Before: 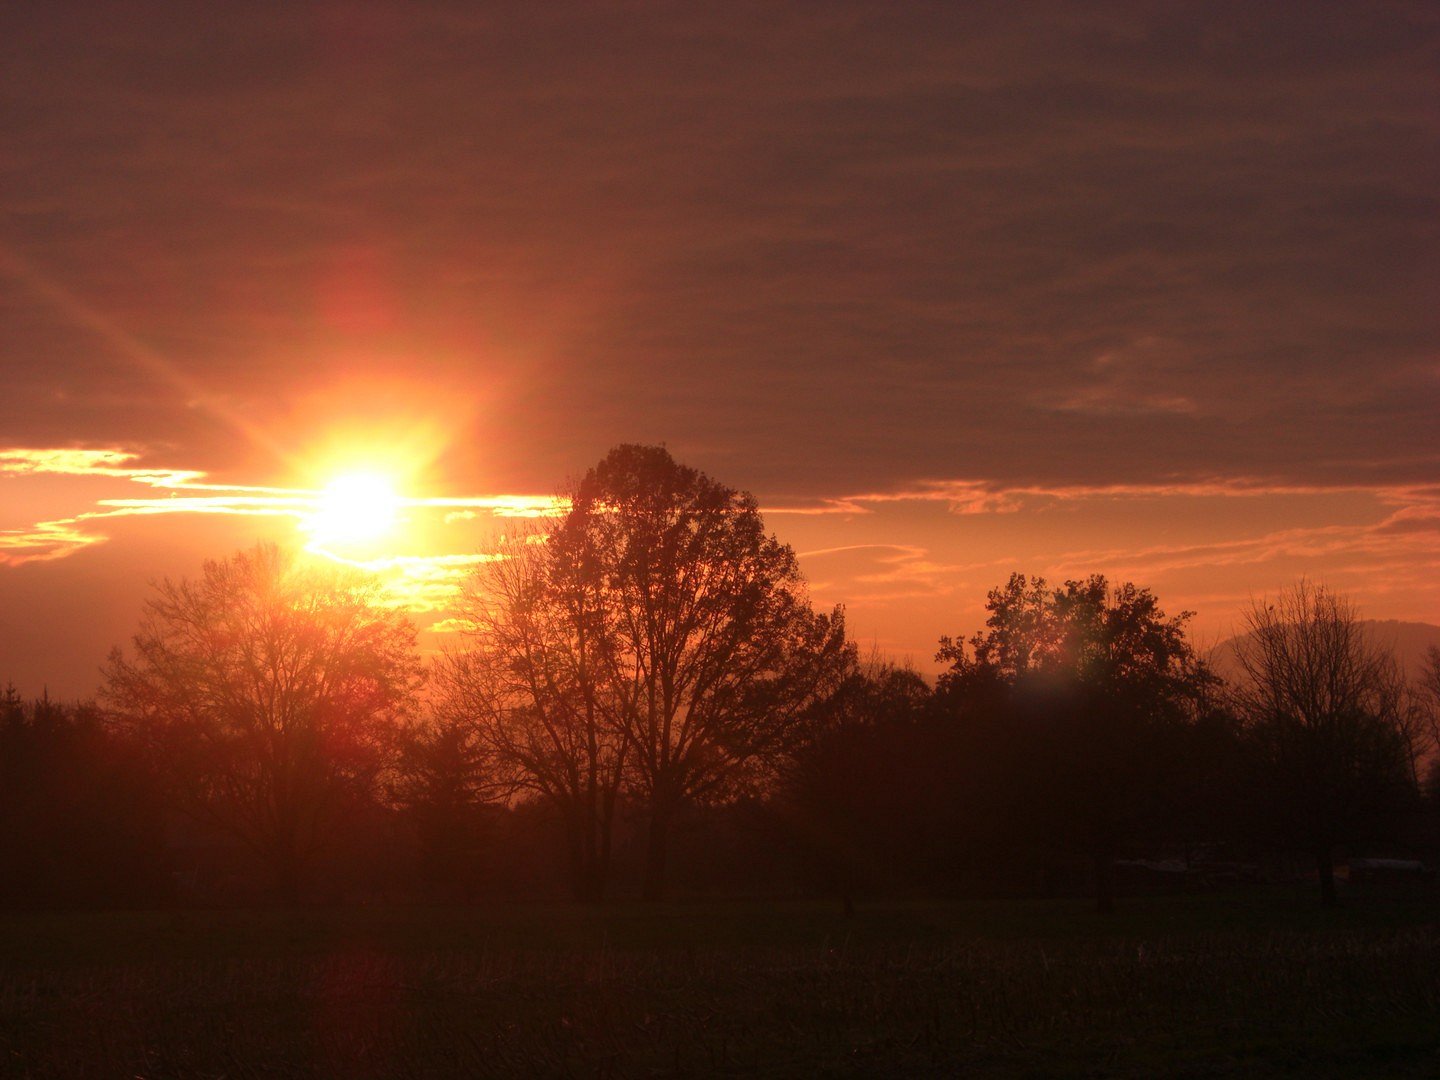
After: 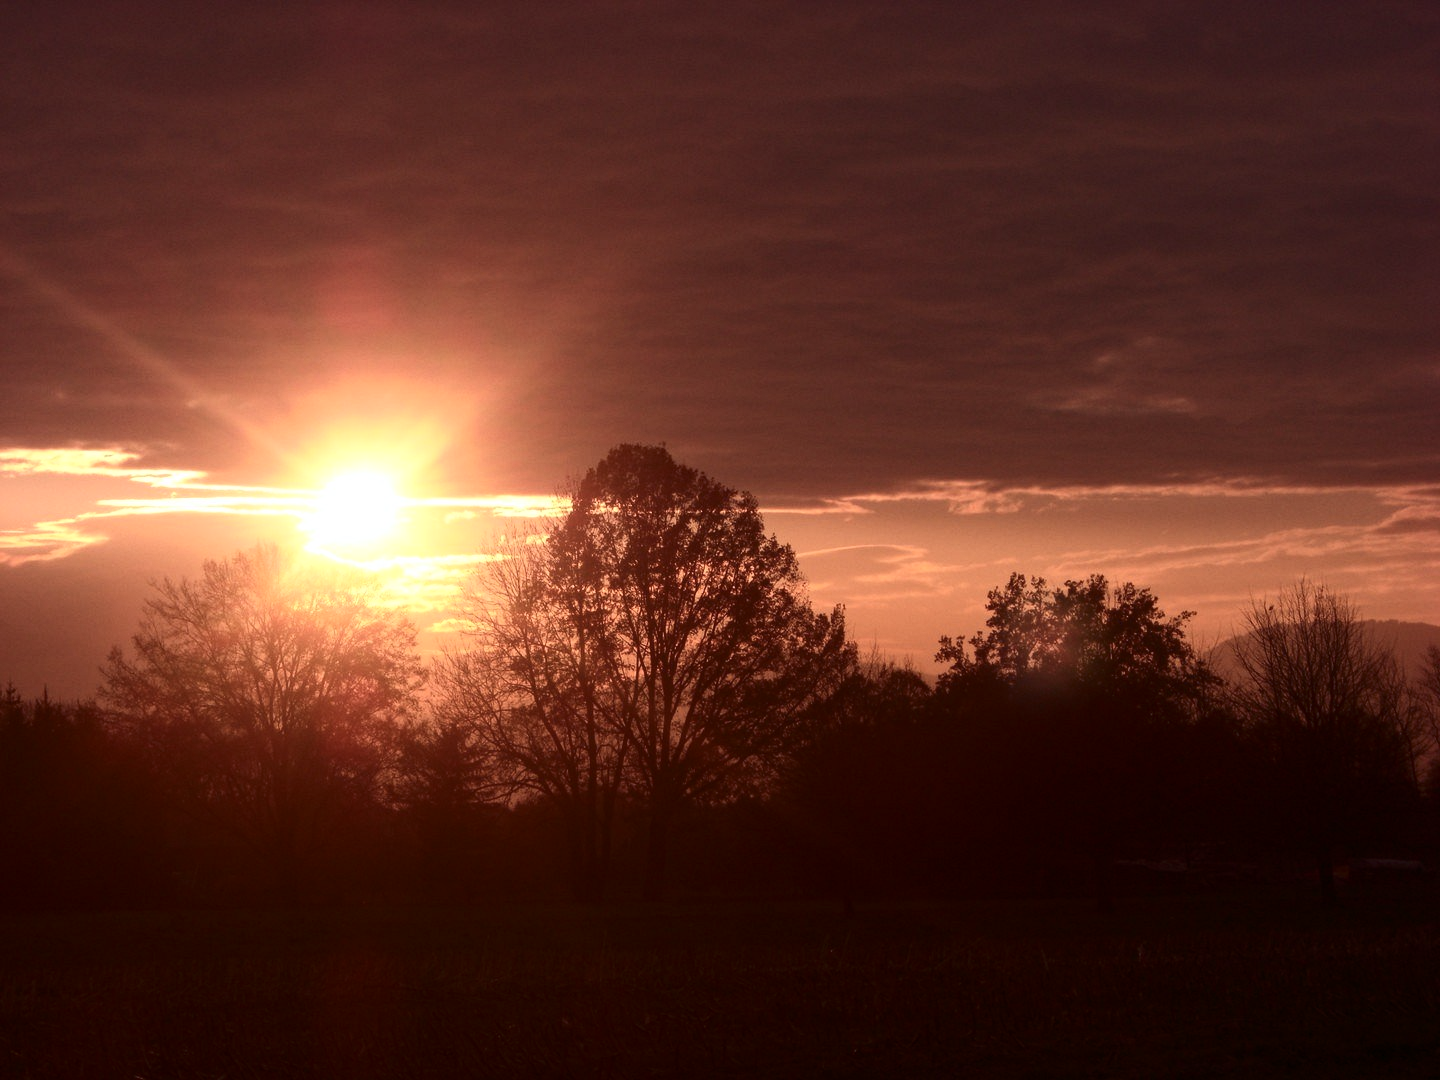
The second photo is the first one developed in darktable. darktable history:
haze removal: compatibility mode true, adaptive false
contrast brightness saturation: contrast 0.25, saturation -0.31
rgb levels: mode RGB, independent channels, levels [[0, 0.474, 1], [0, 0.5, 1], [0, 0.5, 1]]
